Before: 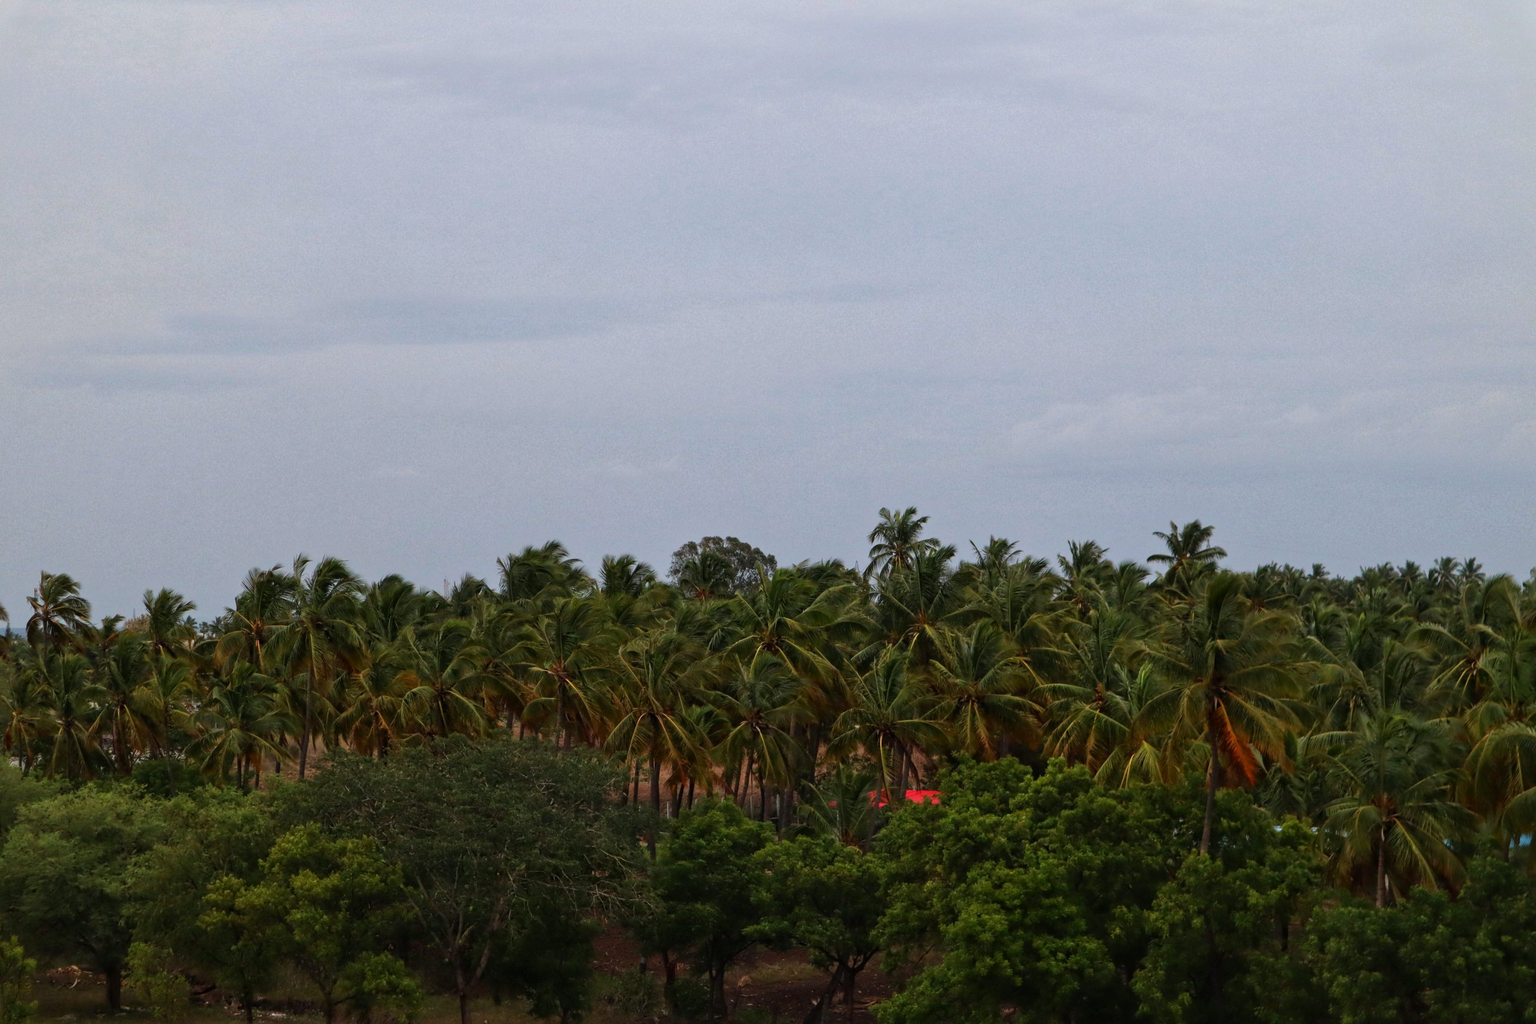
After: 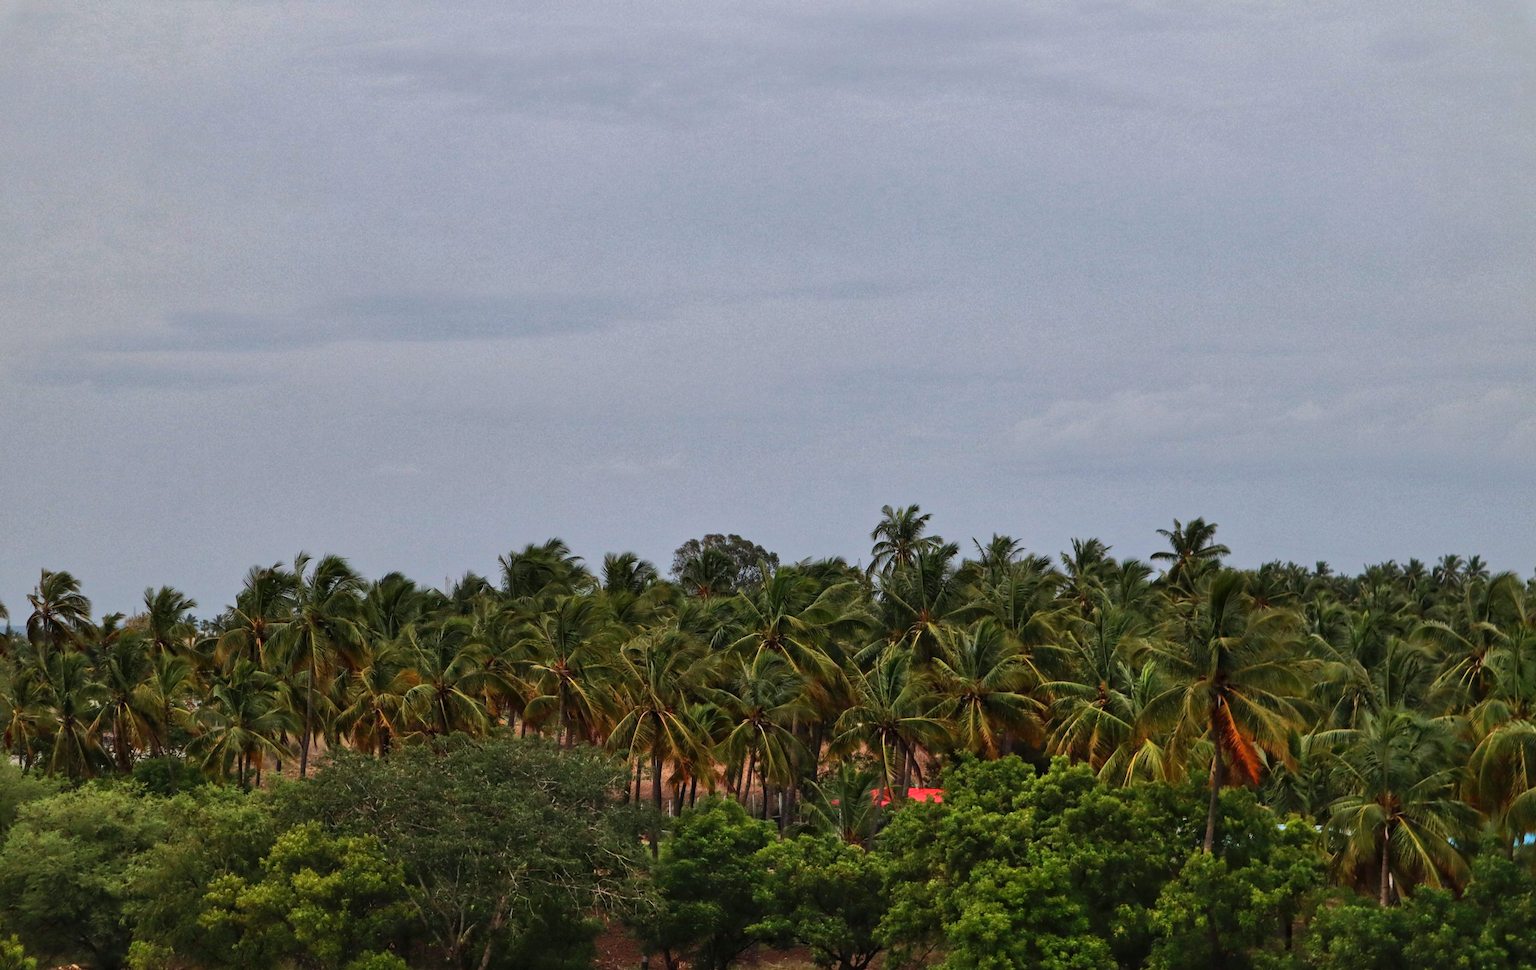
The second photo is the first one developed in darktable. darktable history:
shadows and highlights: low approximation 0.01, soften with gaussian
crop: top 0.448%, right 0.264%, bottom 5.045%
